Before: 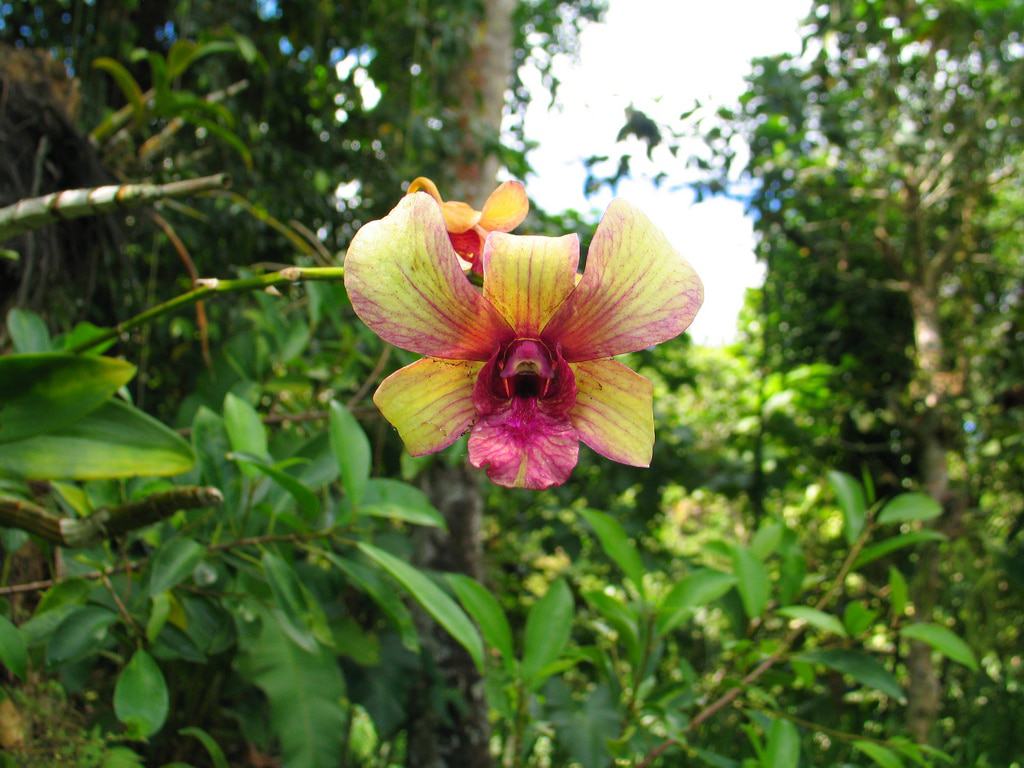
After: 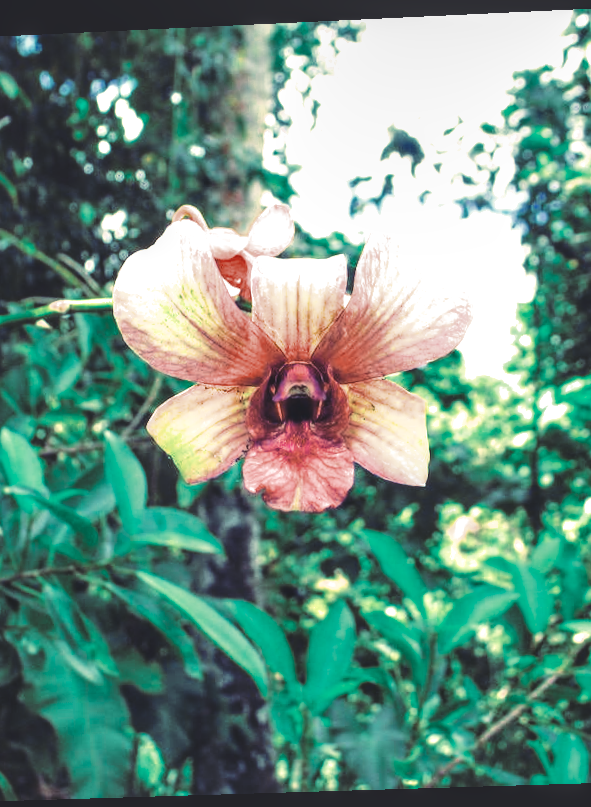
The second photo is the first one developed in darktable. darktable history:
exposure: black level correction 0.001, exposure 1.3 EV, compensate highlight preservation false
color zones: curves: ch0 [(0, 0.5) (0.125, 0.4) (0.25, 0.5) (0.375, 0.4) (0.5, 0.4) (0.625, 0.35) (0.75, 0.35) (0.875, 0.5)]; ch1 [(0, 0.35) (0.125, 0.45) (0.25, 0.35) (0.375, 0.35) (0.5, 0.35) (0.625, 0.35) (0.75, 0.45) (0.875, 0.35)]; ch2 [(0, 0.6) (0.125, 0.5) (0.25, 0.5) (0.375, 0.6) (0.5, 0.6) (0.625, 0.5) (0.75, 0.5) (0.875, 0.5)]
local contrast: detail 130%
rgb curve: curves: ch0 [(0, 0.186) (0.314, 0.284) (0.576, 0.466) (0.805, 0.691) (0.936, 0.886)]; ch1 [(0, 0.186) (0.314, 0.284) (0.581, 0.534) (0.771, 0.746) (0.936, 0.958)]; ch2 [(0, 0.216) (0.275, 0.39) (1, 1)], mode RGB, independent channels, compensate middle gray true, preserve colors none
tone equalizer: -8 EV -0.75 EV, -7 EV -0.7 EV, -6 EV -0.6 EV, -5 EV -0.4 EV, -3 EV 0.4 EV, -2 EV 0.6 EV, -1 EV 0.7 EV, +0 EV 0.75 EV, edges refinement/feathering 500, mask exposure compensation -1.57 EV, preserve details no
filmic rgb: black relative exposure -7.65 EV, white relative exposure 4.56 EV, hardness 3.61
crop and rotate: left 22.516%, right 21.234%
rotate and perspective: rotation -2.22°, lens shift (horizontal) -0.022, automatic cropping off
